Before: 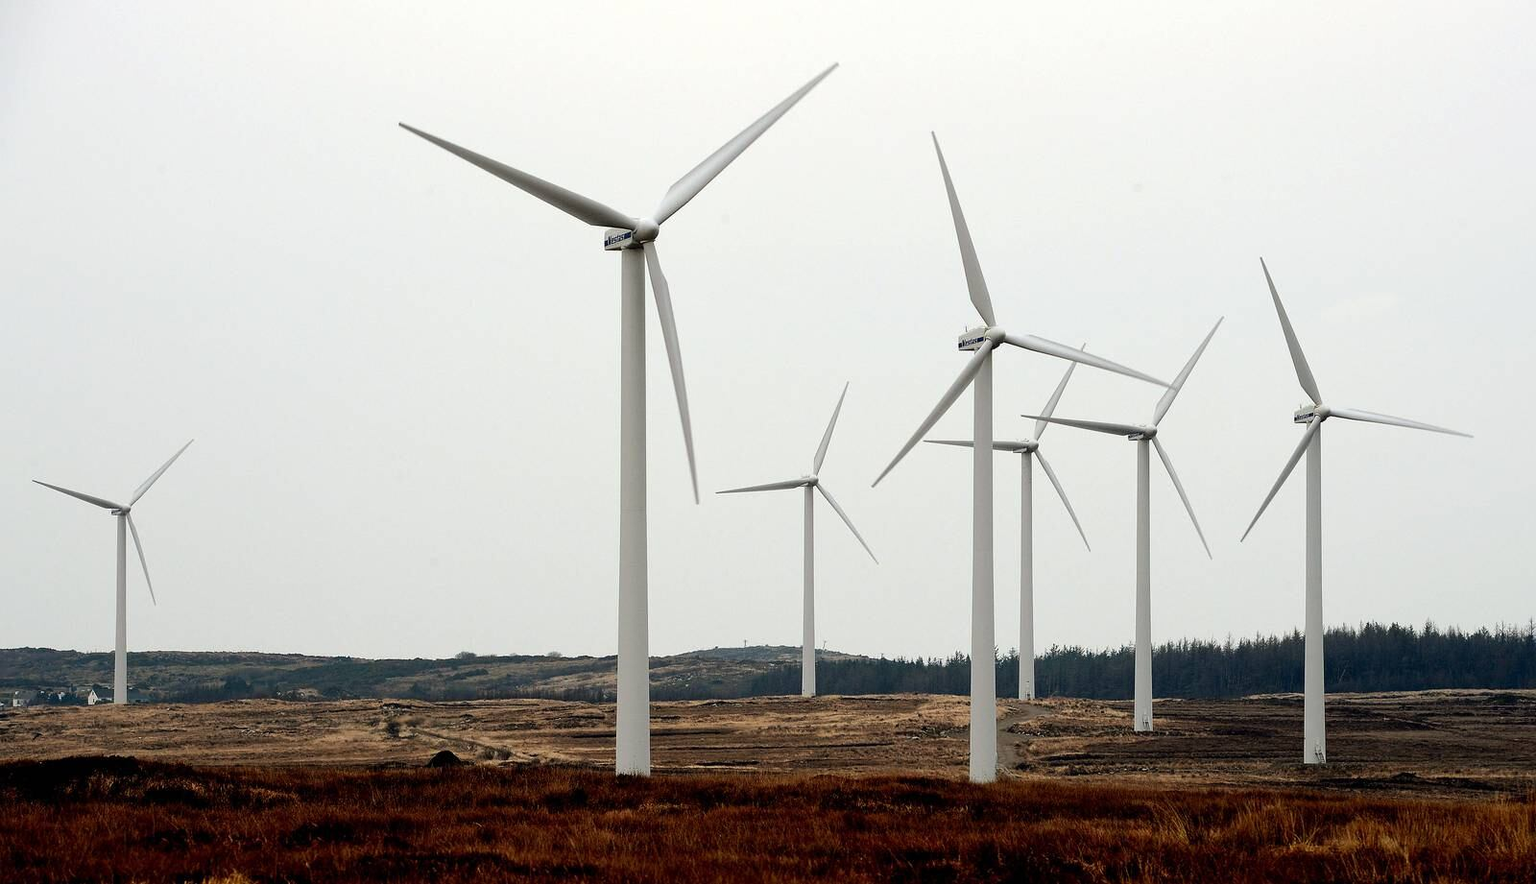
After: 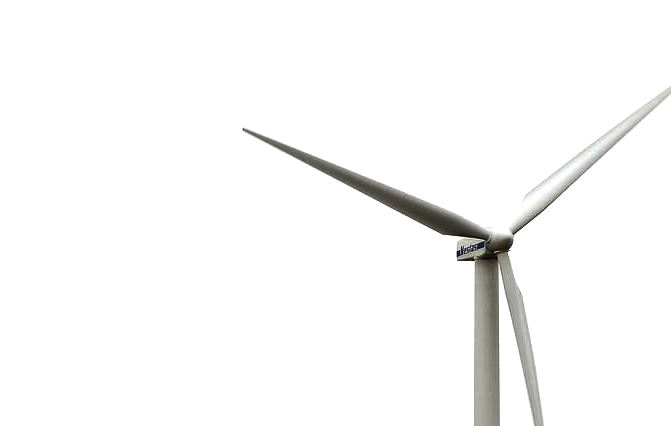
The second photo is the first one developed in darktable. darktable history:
crop and rotate: left 10.817%, top 0.062%, right 47.194%, bottom 53.626%
exposure: exposure 0.507 EV, compensate highlight preservation false
shadows and highlights: shadows 37.27, highlights -28.18, soften with gaussian
